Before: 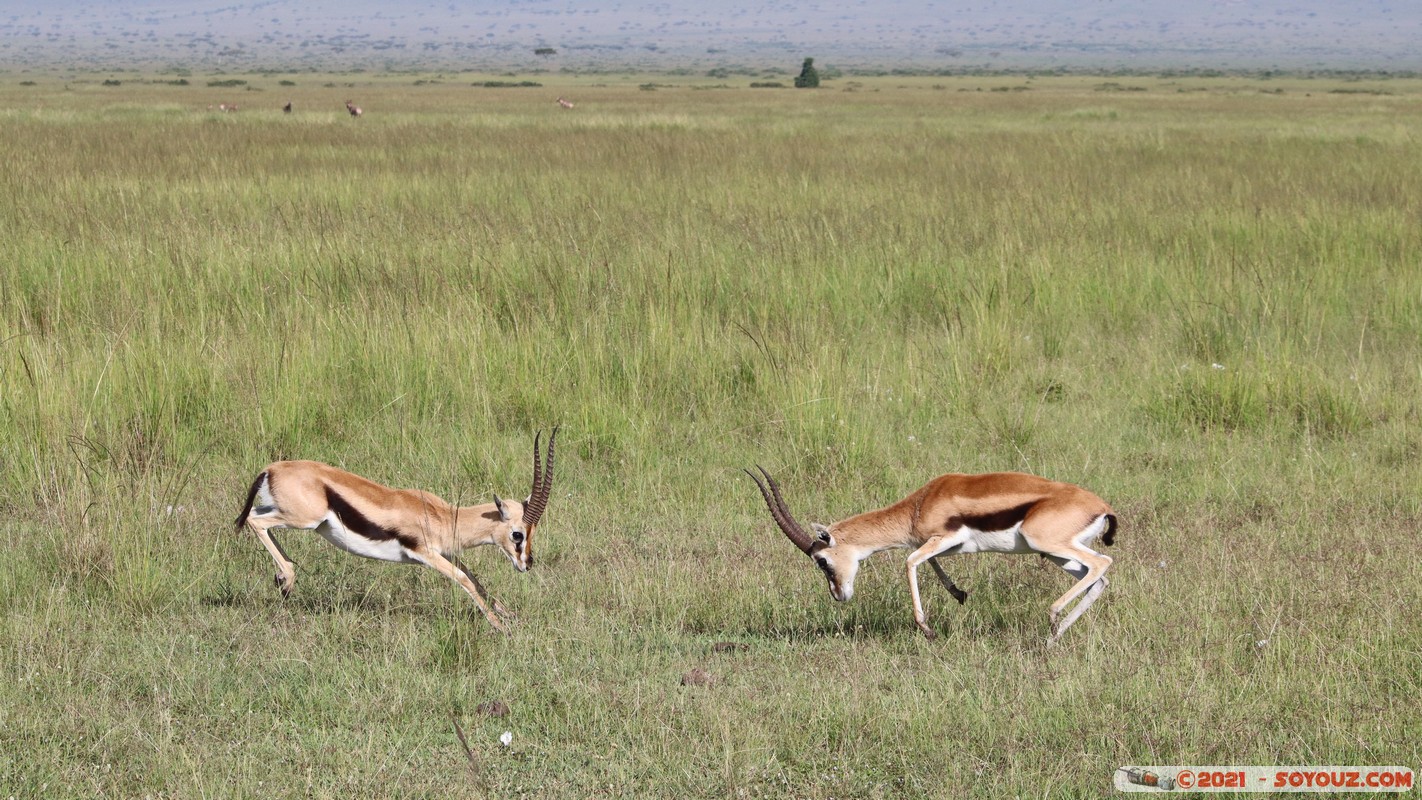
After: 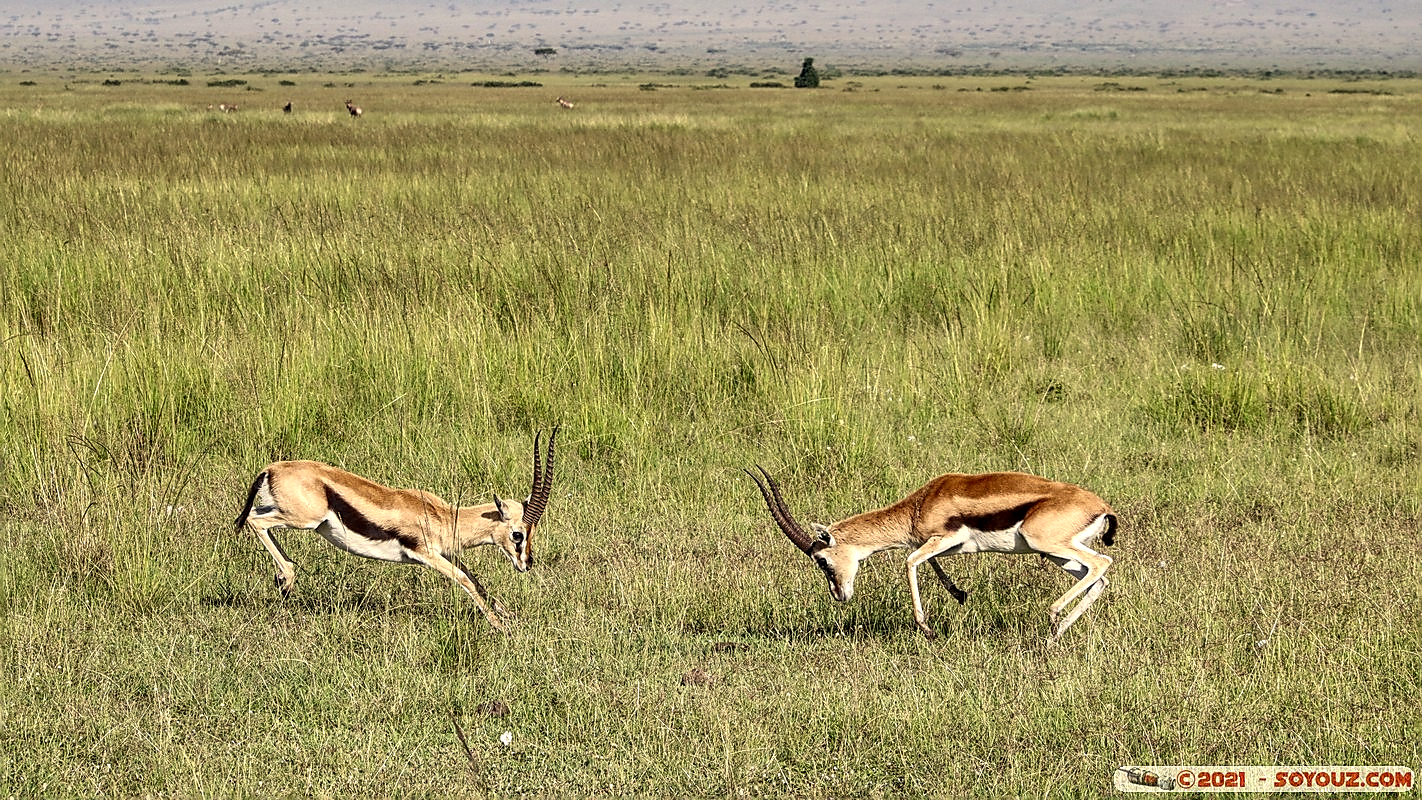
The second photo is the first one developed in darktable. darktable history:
local contrast: highlights 64%, shadows 53%, detail 169%, midtone range 0.515
color correction: highlights a* 1.48, highlights b* 17.66
sharpen: radius 1.355, amount 1.239, threshold 0.65
